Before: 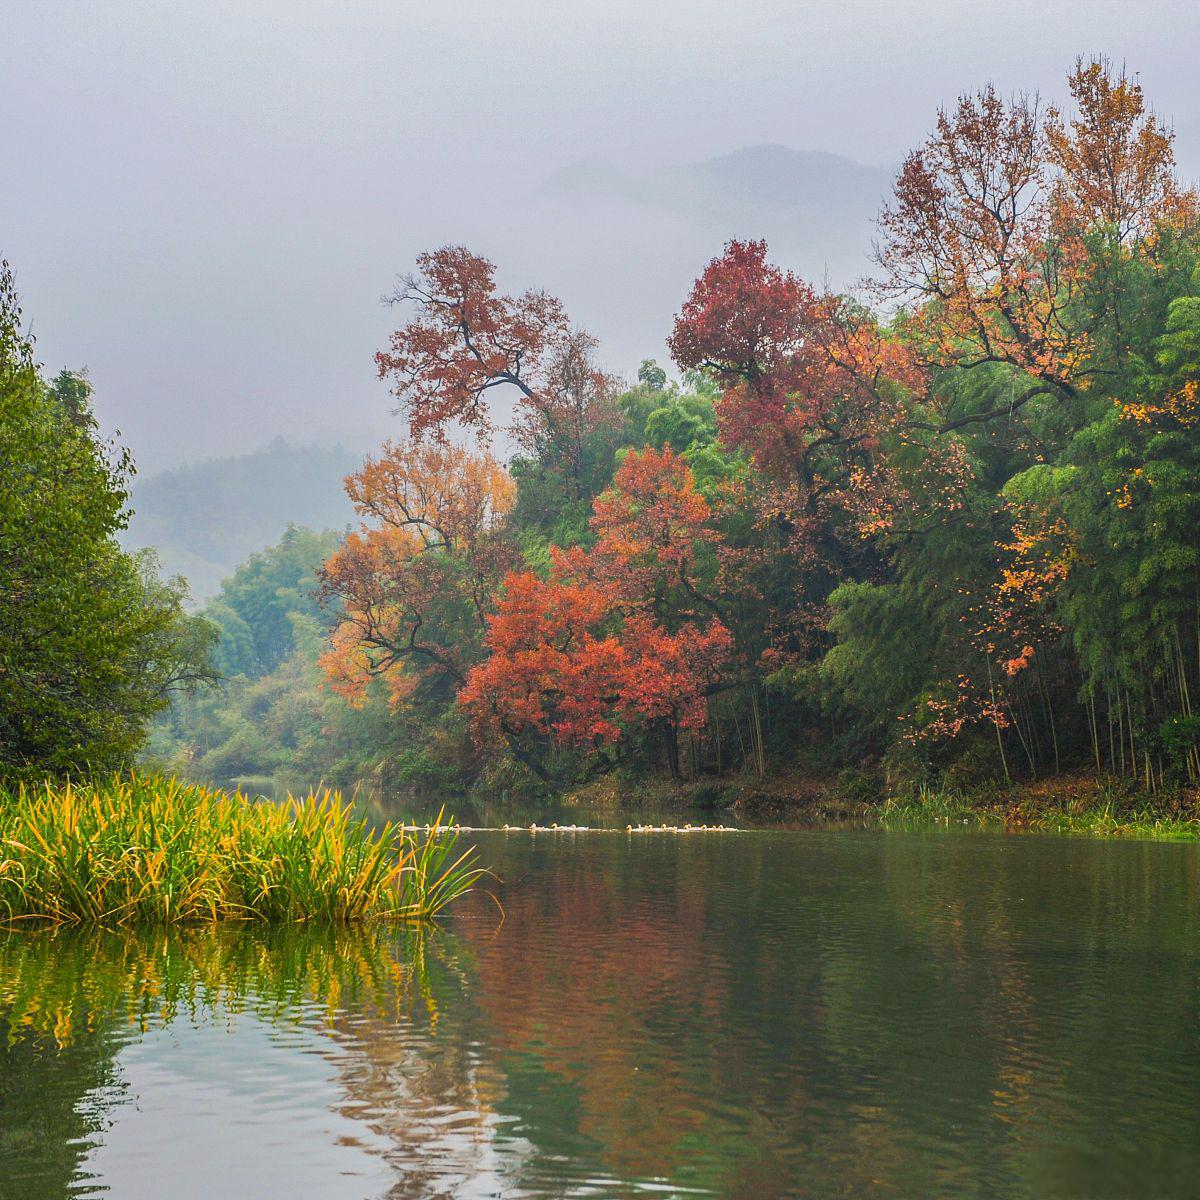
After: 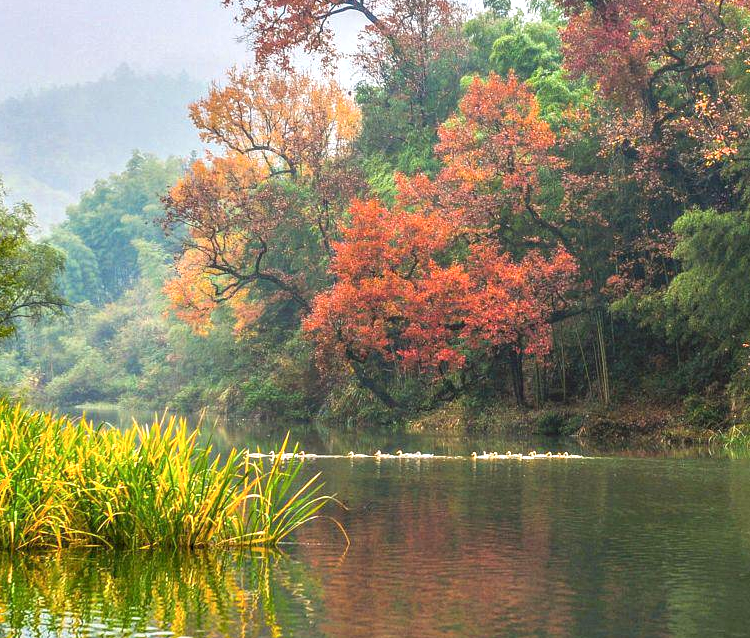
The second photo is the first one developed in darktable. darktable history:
crop: left 12.917%, top 31.131%, right 24.58%, bottom 15.687%
local contrast: on, module defaults
exposure: exposure 0.644 EV, compensate highlight preservation false
